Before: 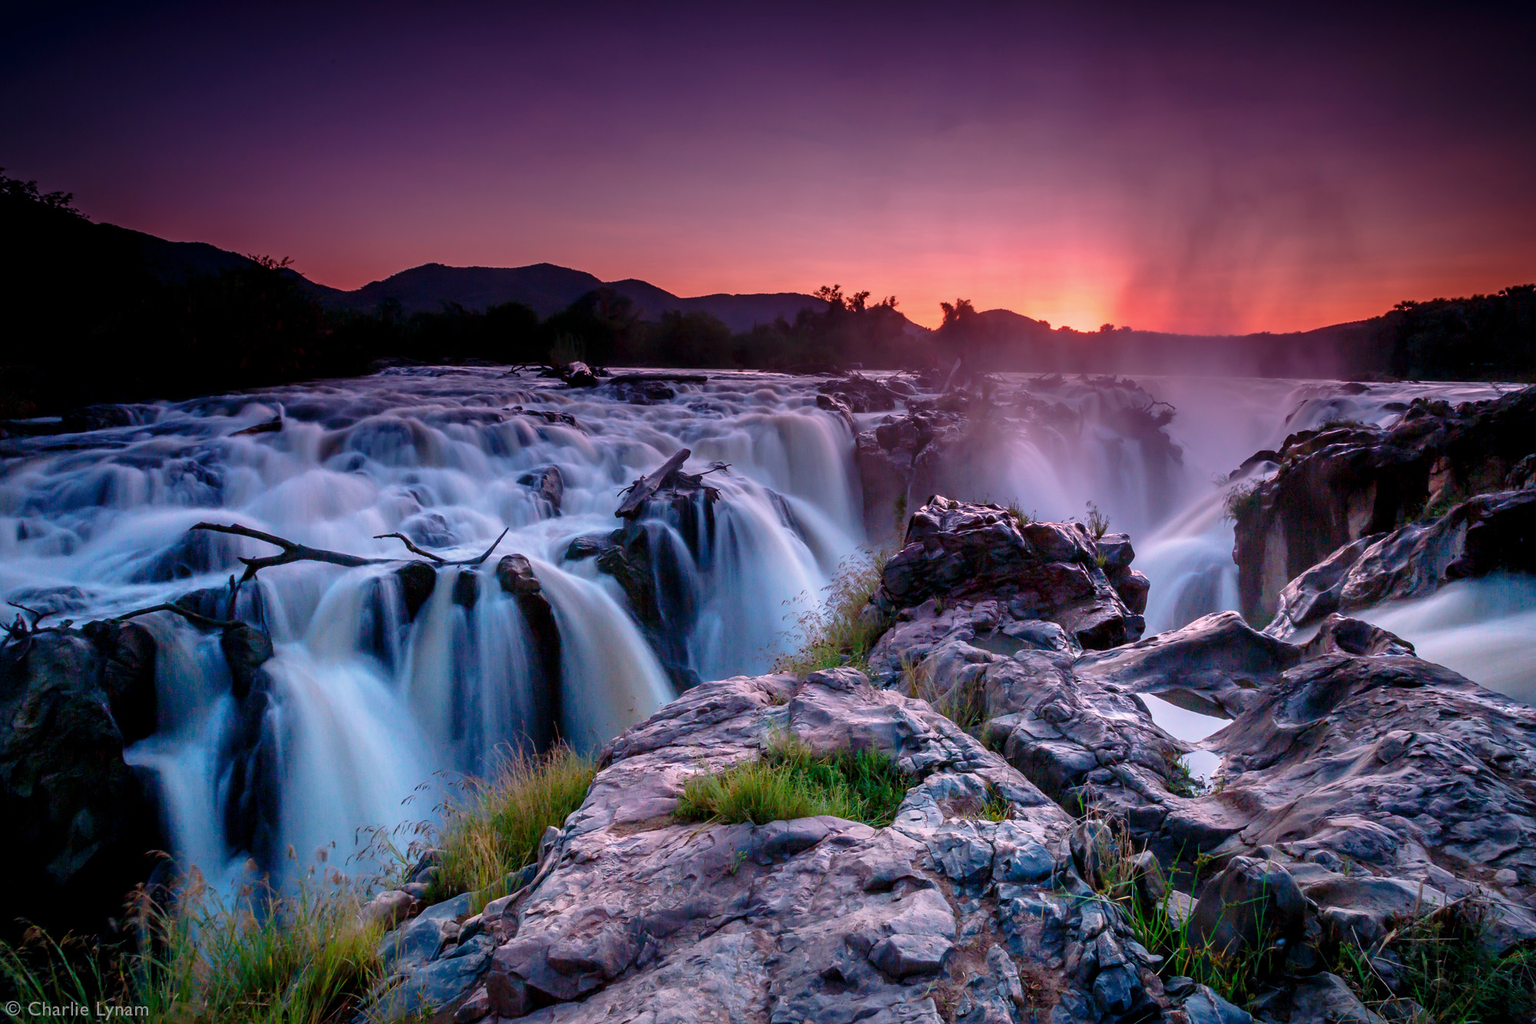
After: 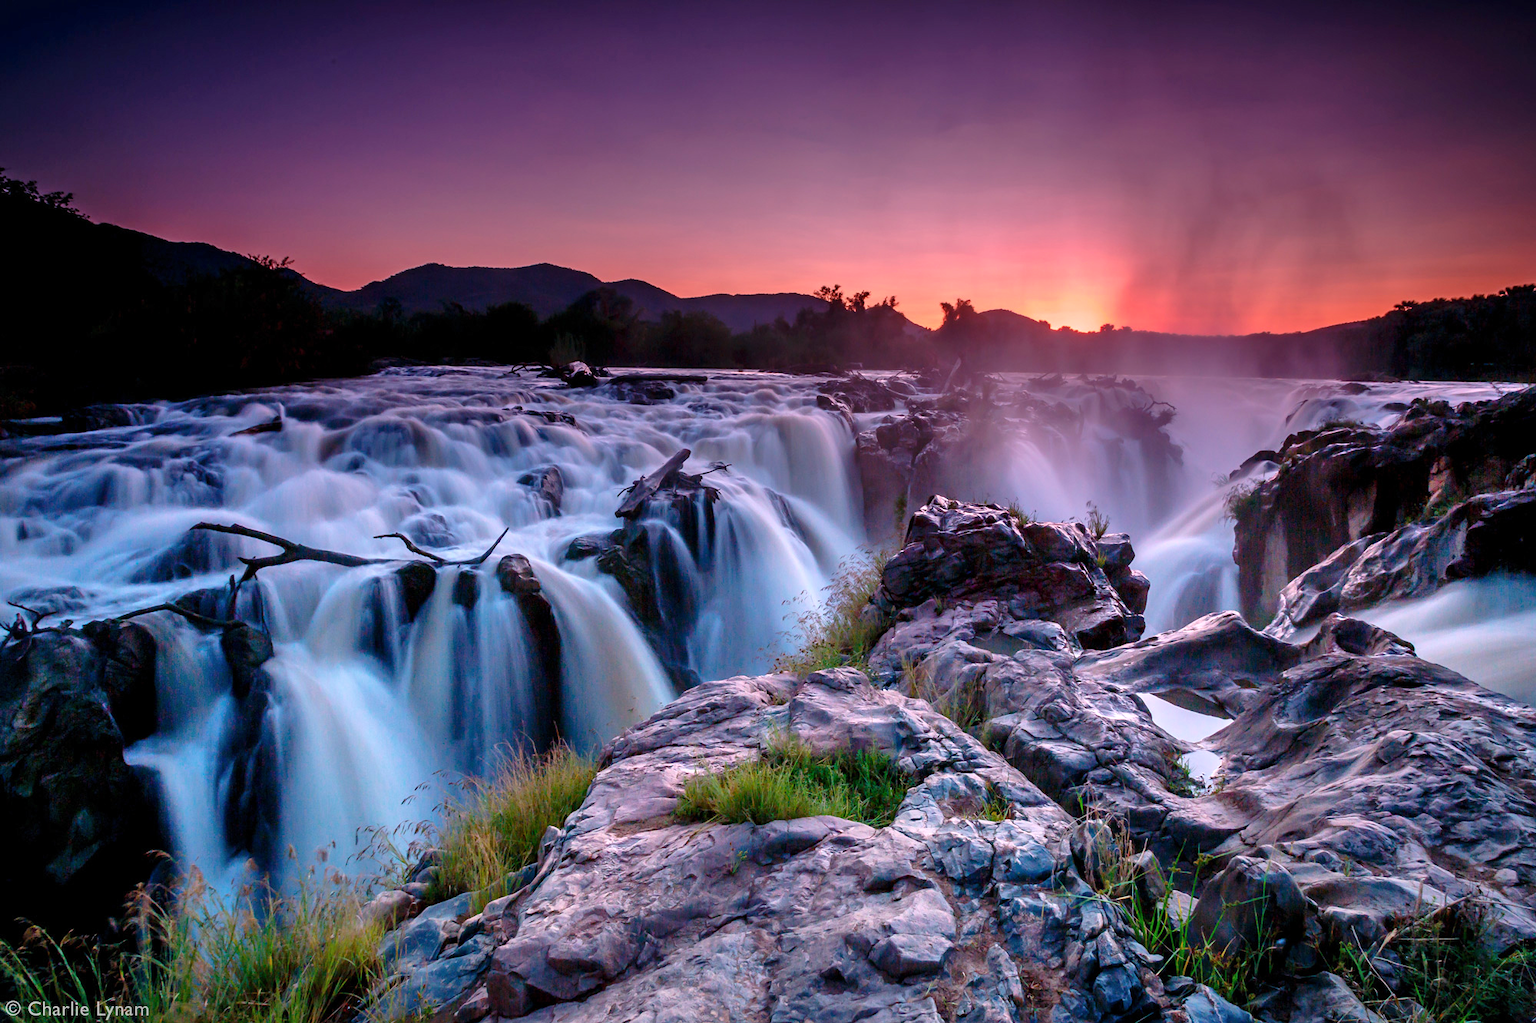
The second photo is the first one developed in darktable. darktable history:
exposure: exposure 0.258 EV, compensate highlight preservation false
shadows and highlights: shadows 40, highlights -54, highlights color adjustment 46%, low approximation 0.01, soften with gaussian
